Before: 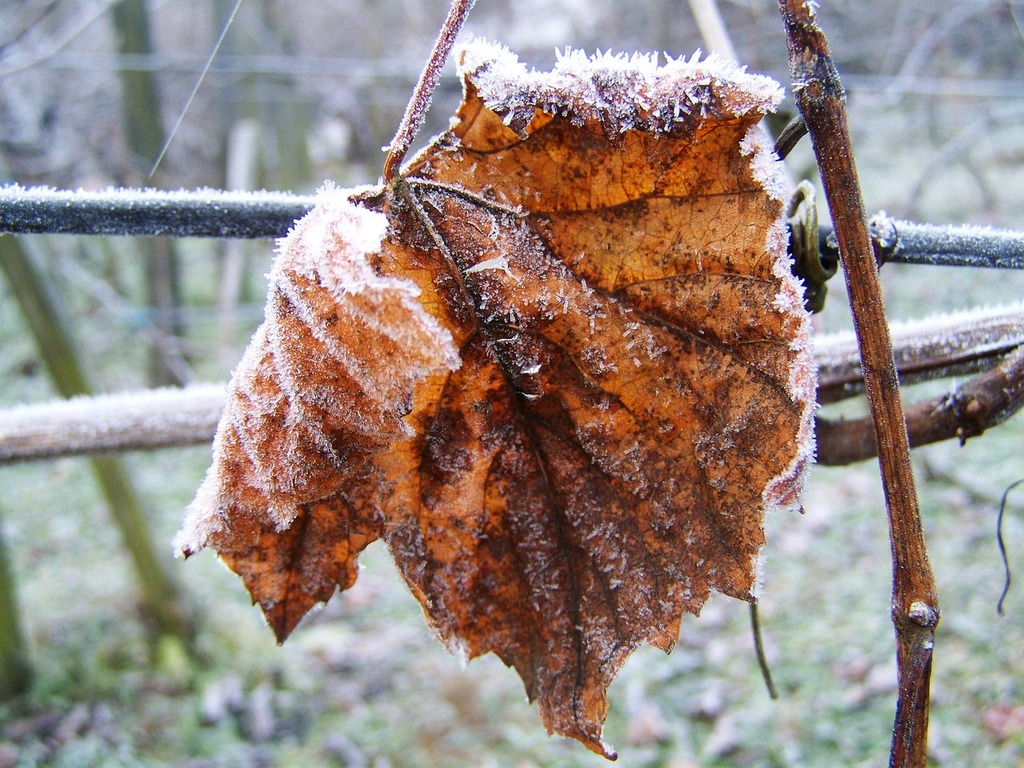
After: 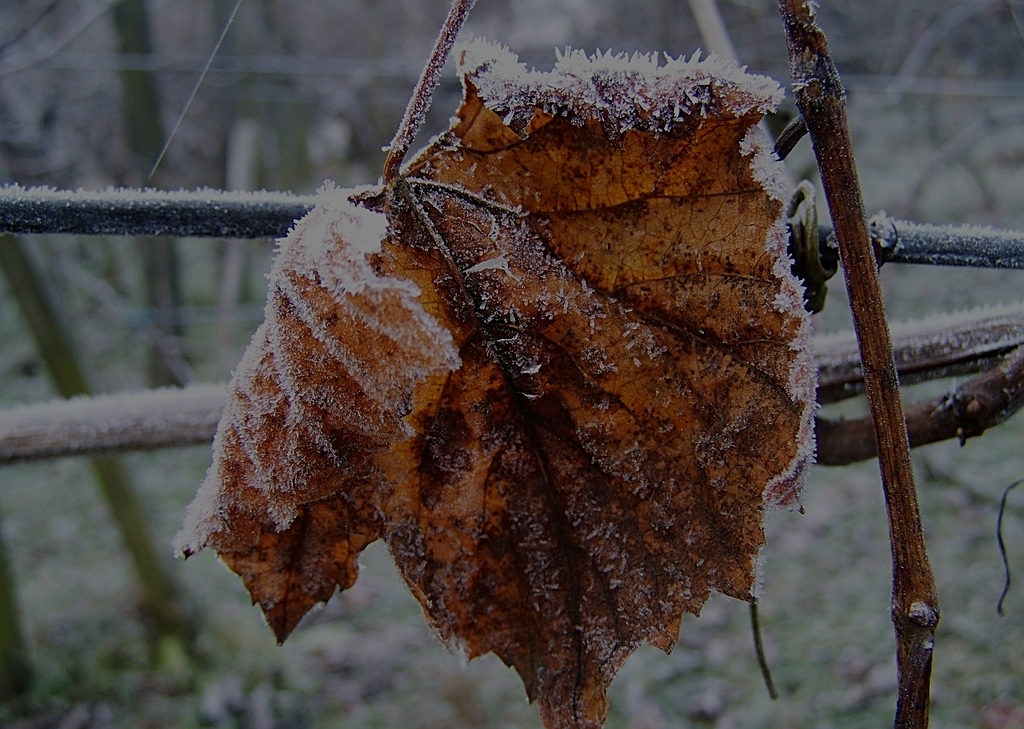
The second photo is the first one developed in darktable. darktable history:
crop and rotate: top 0.008%, bottom 5.067%
exposure: exposure -2.078 EV, compensate highlight preservation false
sharpen: on, module defaults
tone equalizer: on, module defaults
